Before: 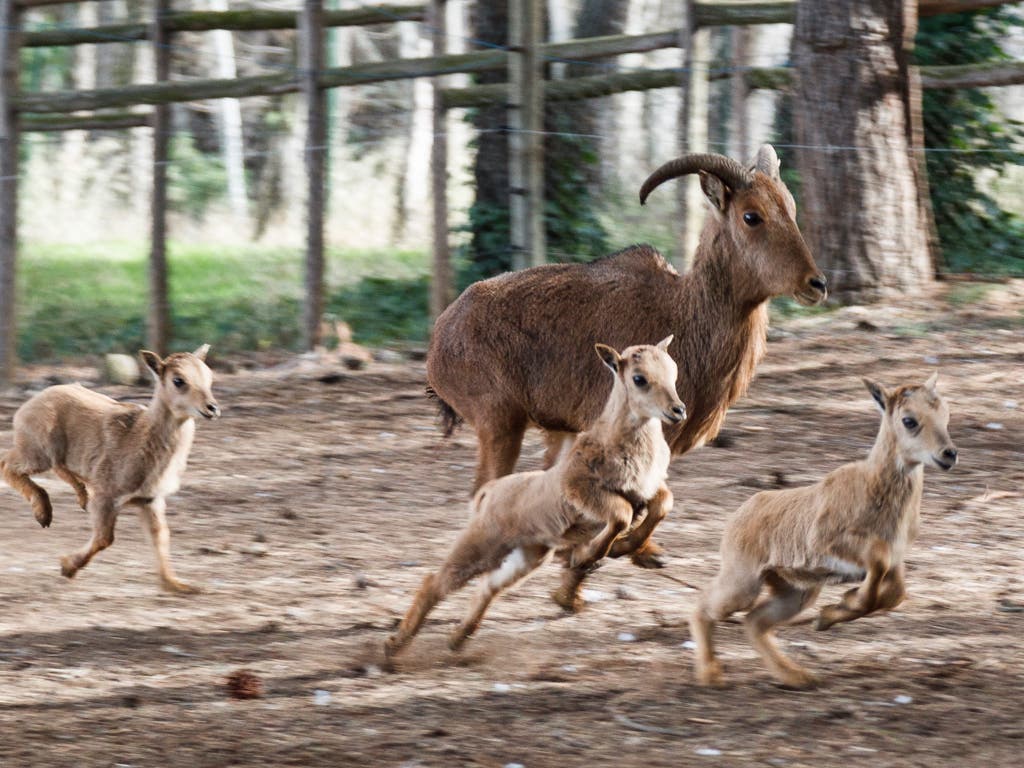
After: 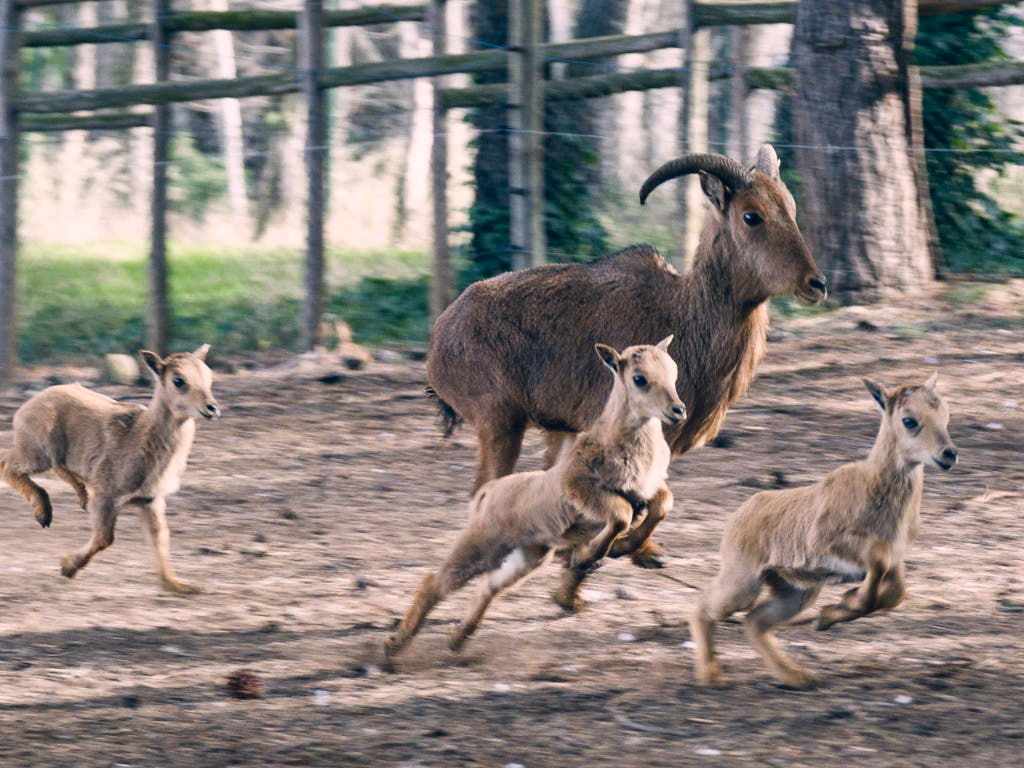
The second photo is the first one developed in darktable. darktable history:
color correction: highlights a* 10.32, highlights b* 14.66, shadows a* -9.59, shadows b* -15.02
white balance: red 0.954, blue 1.079
